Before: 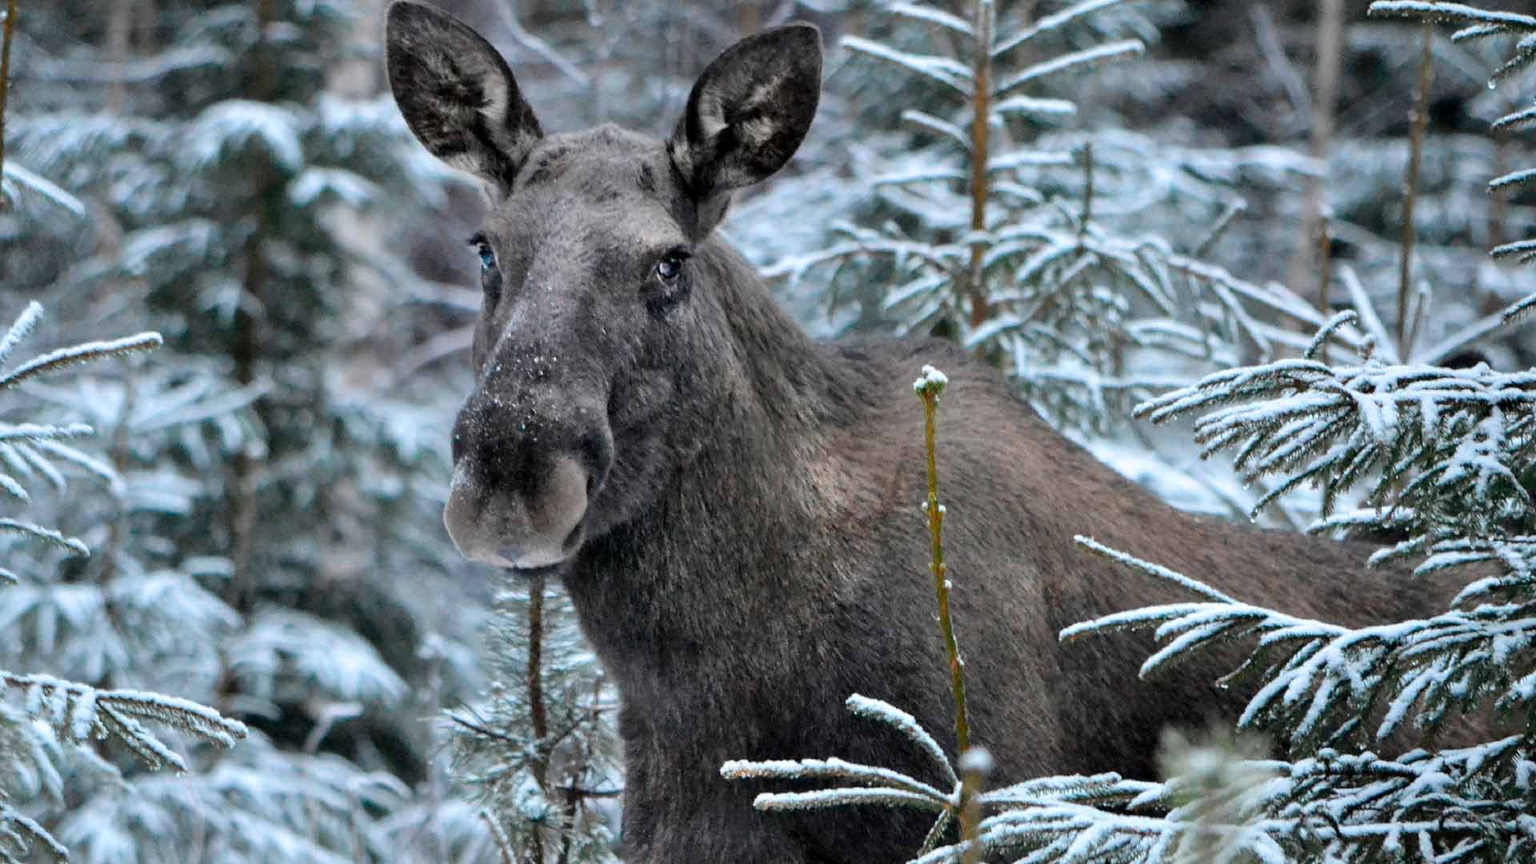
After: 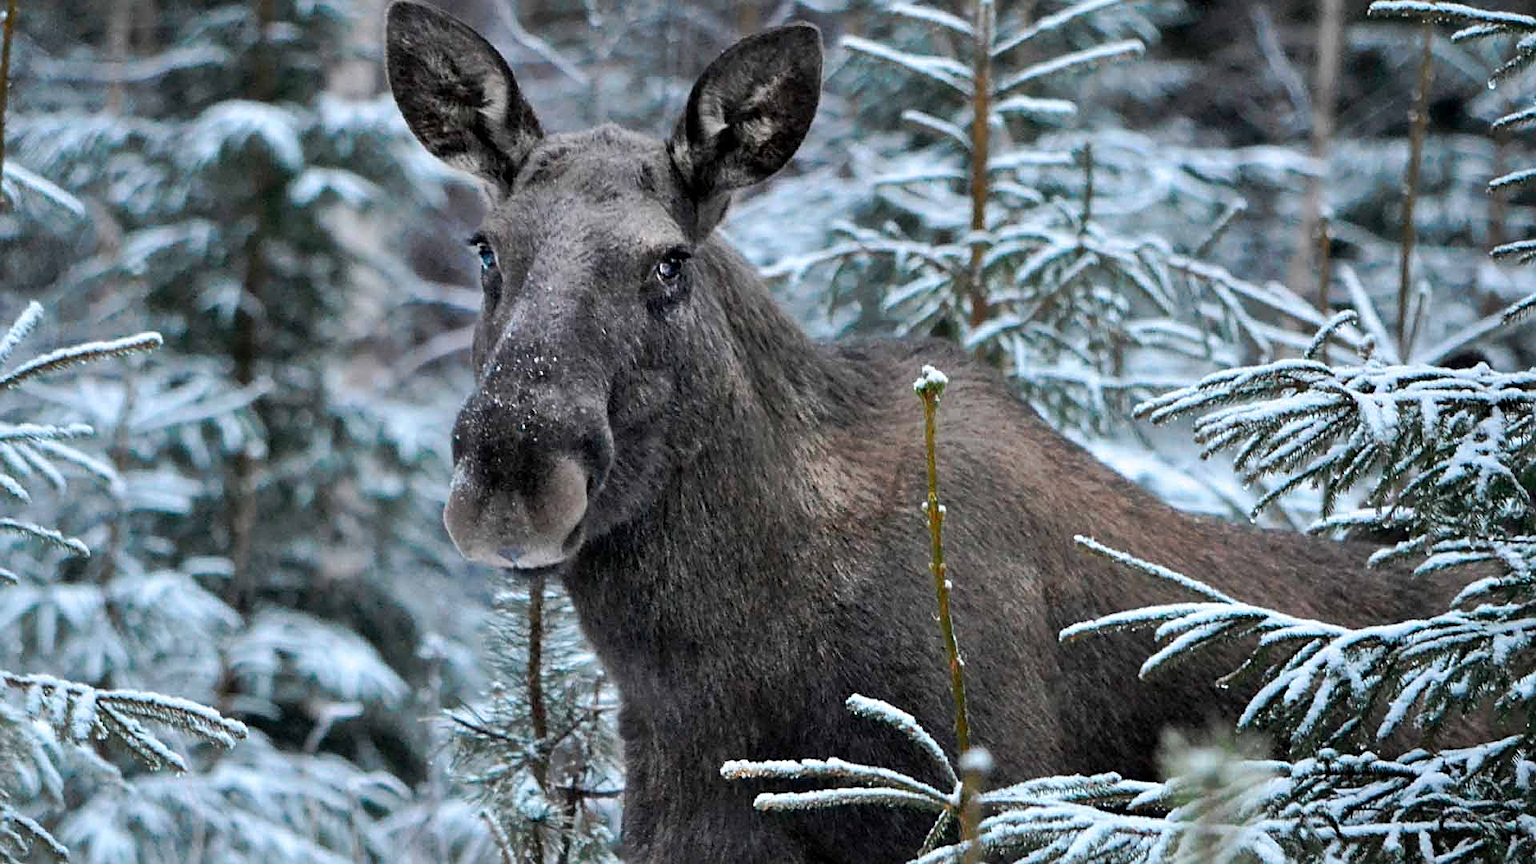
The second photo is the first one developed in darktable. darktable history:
tone curve: curves: ch0 [(0, 0) (0.003, 0.003) (0.011, 0.01) (0.025, 0.023) (0.044, 0.042) (0.069, 0.065) (0.1, 0.094) (0.136, 0.128) (0.177, 0.167) (0.224, 0.211) (0.277, 0.261) (0.335, 0.315) (0.399, 0.375) (0.468, 0.441) (0.543, 0.543) (0.623, 0.623) (0.709, 0.709) (0.801, 0.801) (0.898, 0.898) (1, 1)], preserve colors none
sharpen: on, module defaults
